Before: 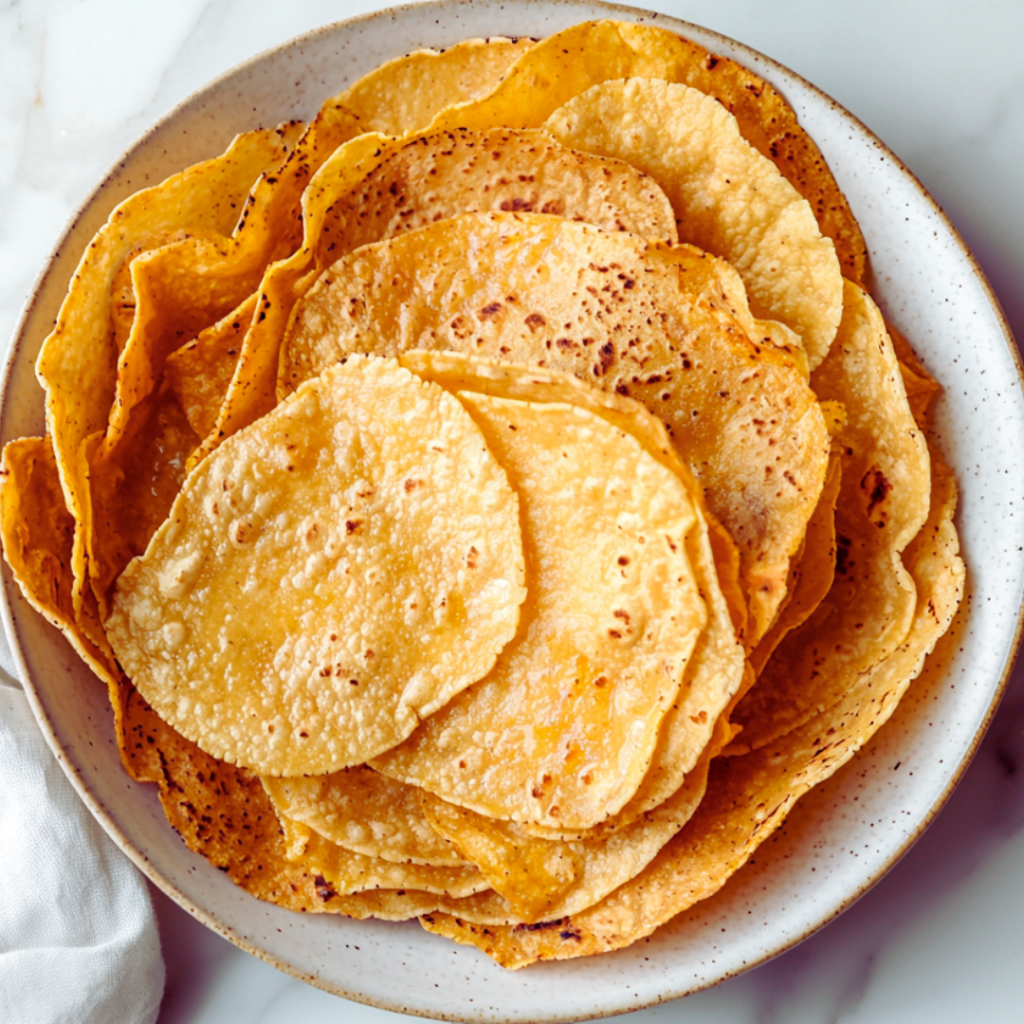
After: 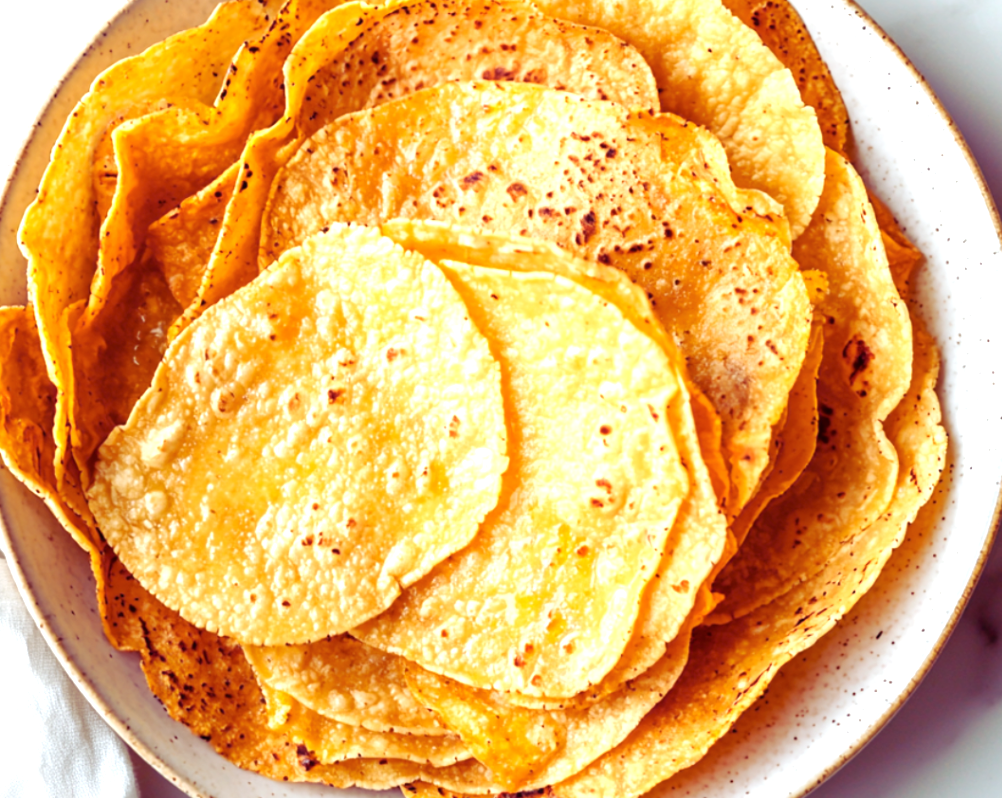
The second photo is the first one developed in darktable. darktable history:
crop and rotate: left 1.814%, top 12.818%, right 0.25%, bottom 9.225%
exposure: black level correction 0, exposure 0.7 EV, compensate exposure bias true, compensate highlight preservation false
